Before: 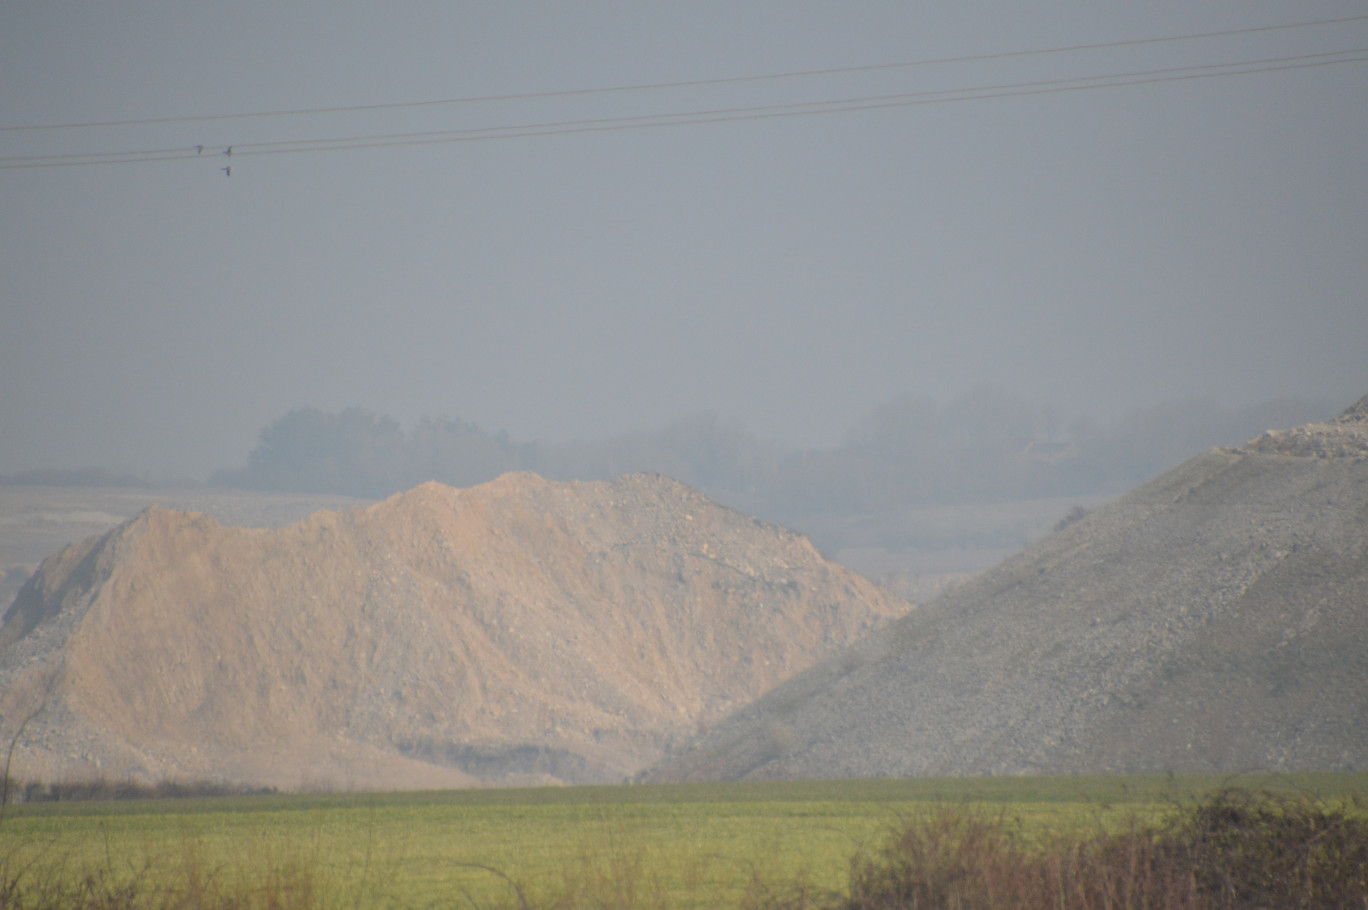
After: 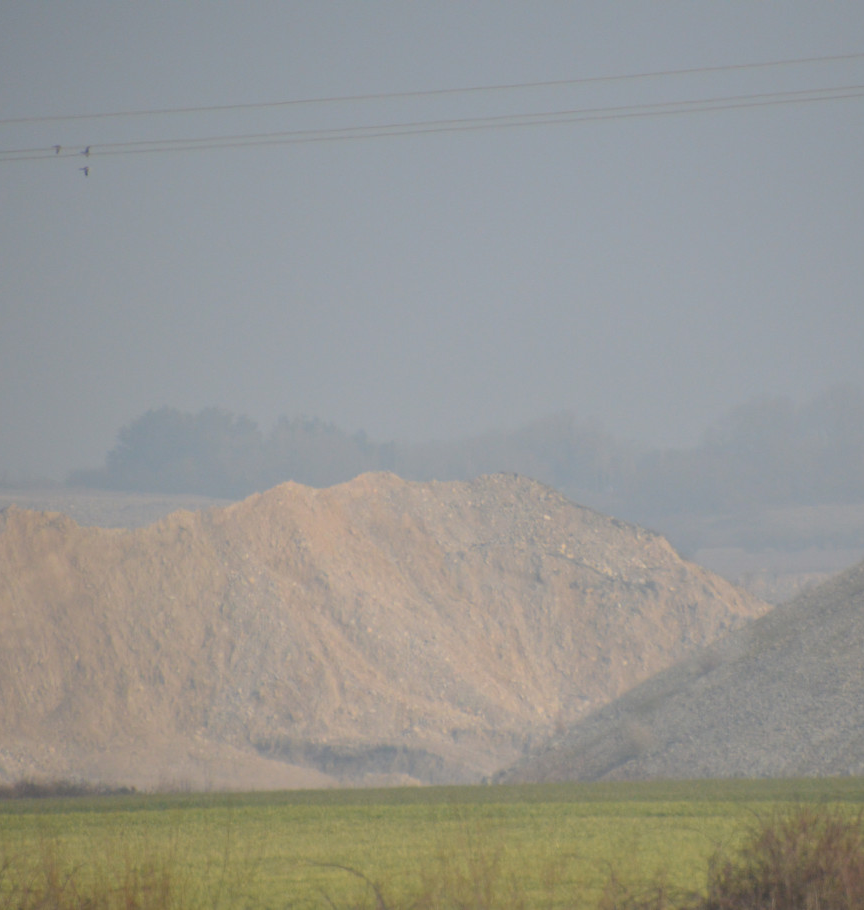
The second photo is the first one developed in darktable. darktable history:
crop: left 10.414%, right 26.394%
